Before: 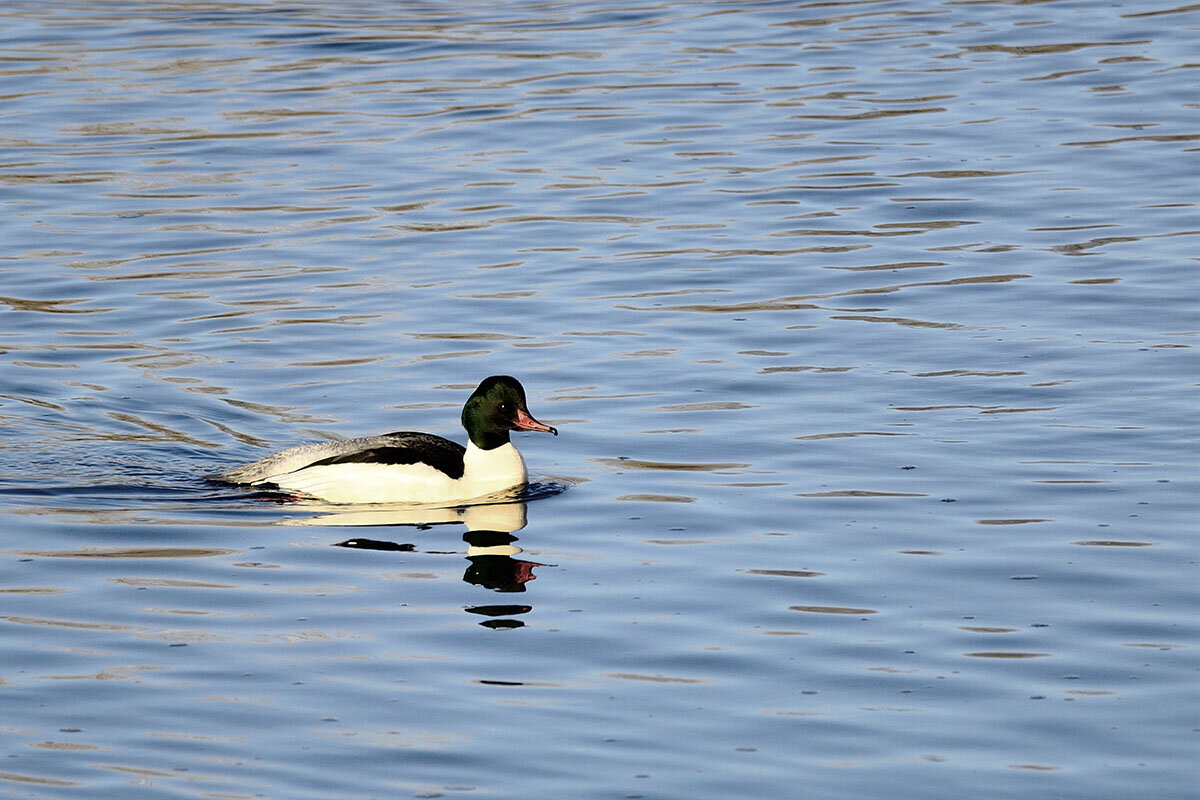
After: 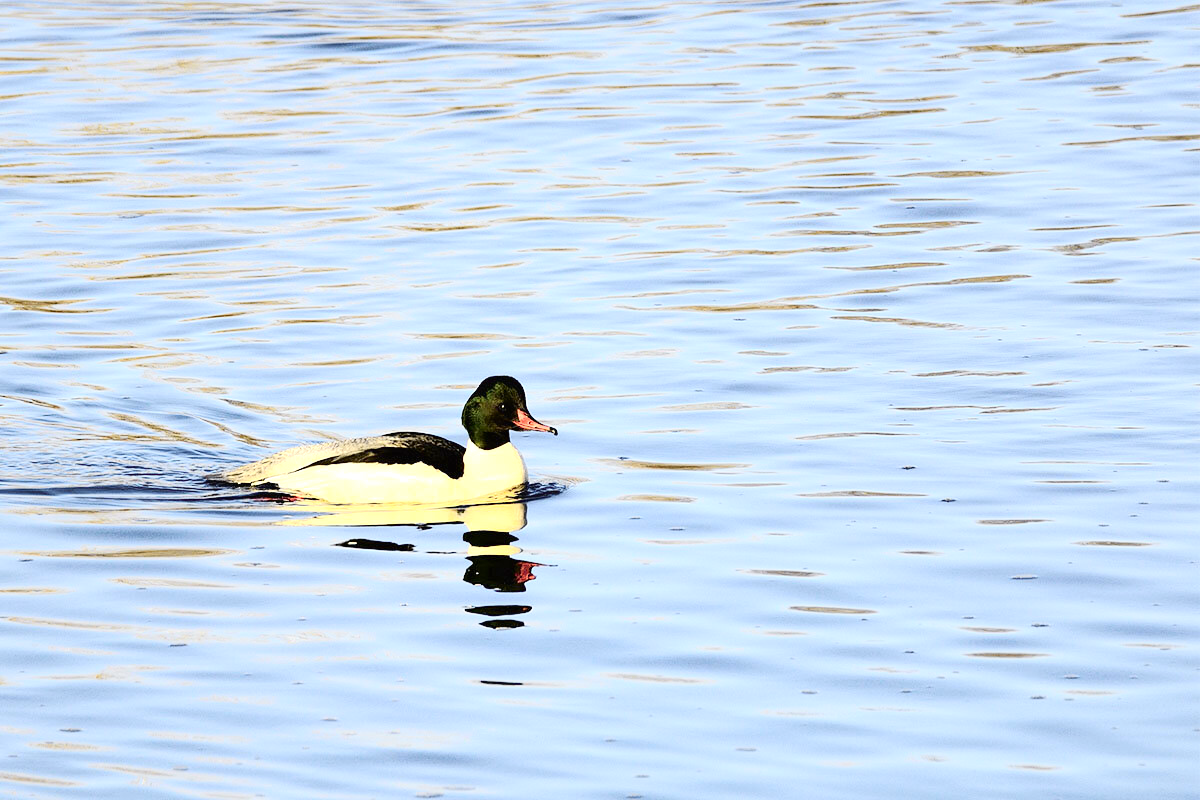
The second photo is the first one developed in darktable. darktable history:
tone curve: curves: ch0 [(0, 0.005) (0.103, 0.081) (0.196, 0.197) (0.391, 0.469) (0.491, 0.585) (0.638, 0.751) (0.822, 0.886) (0.997, 0.959)]; ch1 [(0, 0) (0.172, 0.123) (0.324, 0.253) (0.396, 0.388) (0.474, 0.479) (0.499, 0.498) (0.529, 0.528) (0.579, 0.614) (0.633, 0.677) (0.812, 0.856) (1, 1)]; ch2 [(0, 0) (0.411, 0.424) (0.459, 0.478) (0.5, 0.501) (0.517, 0.526) (0.553, 0.583) (0.609, 0.646) (0.708, 0.768) (0.839, 0.916) (1, 1)], color space Lab, independent channels, preserve colors none
exposure: exposure 0.601 EV, compensate exposure bias true, compensate highlight preservation false
tone equalizer: on, module defaults
contrast equalizer: octaves 7, y [[0.5, 0.486, 0.447, 0.446, 0.489, 0.5], [0.5 ×6], [0.5 ×6], [0 ×6], [0 ×6]], mix 0.308
